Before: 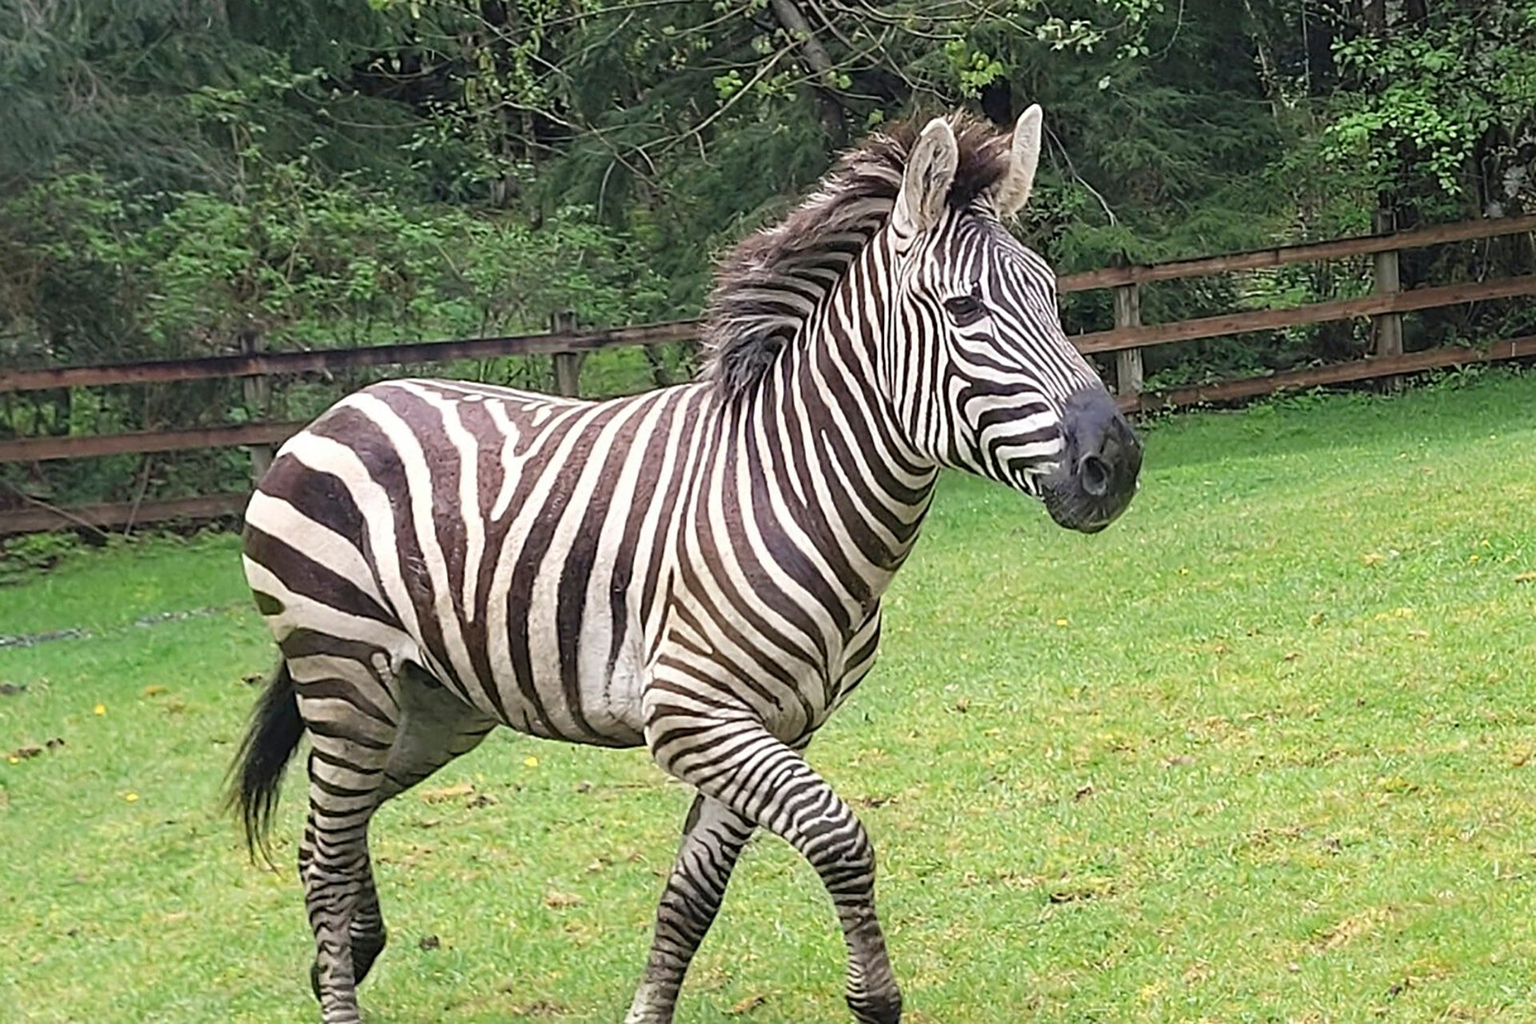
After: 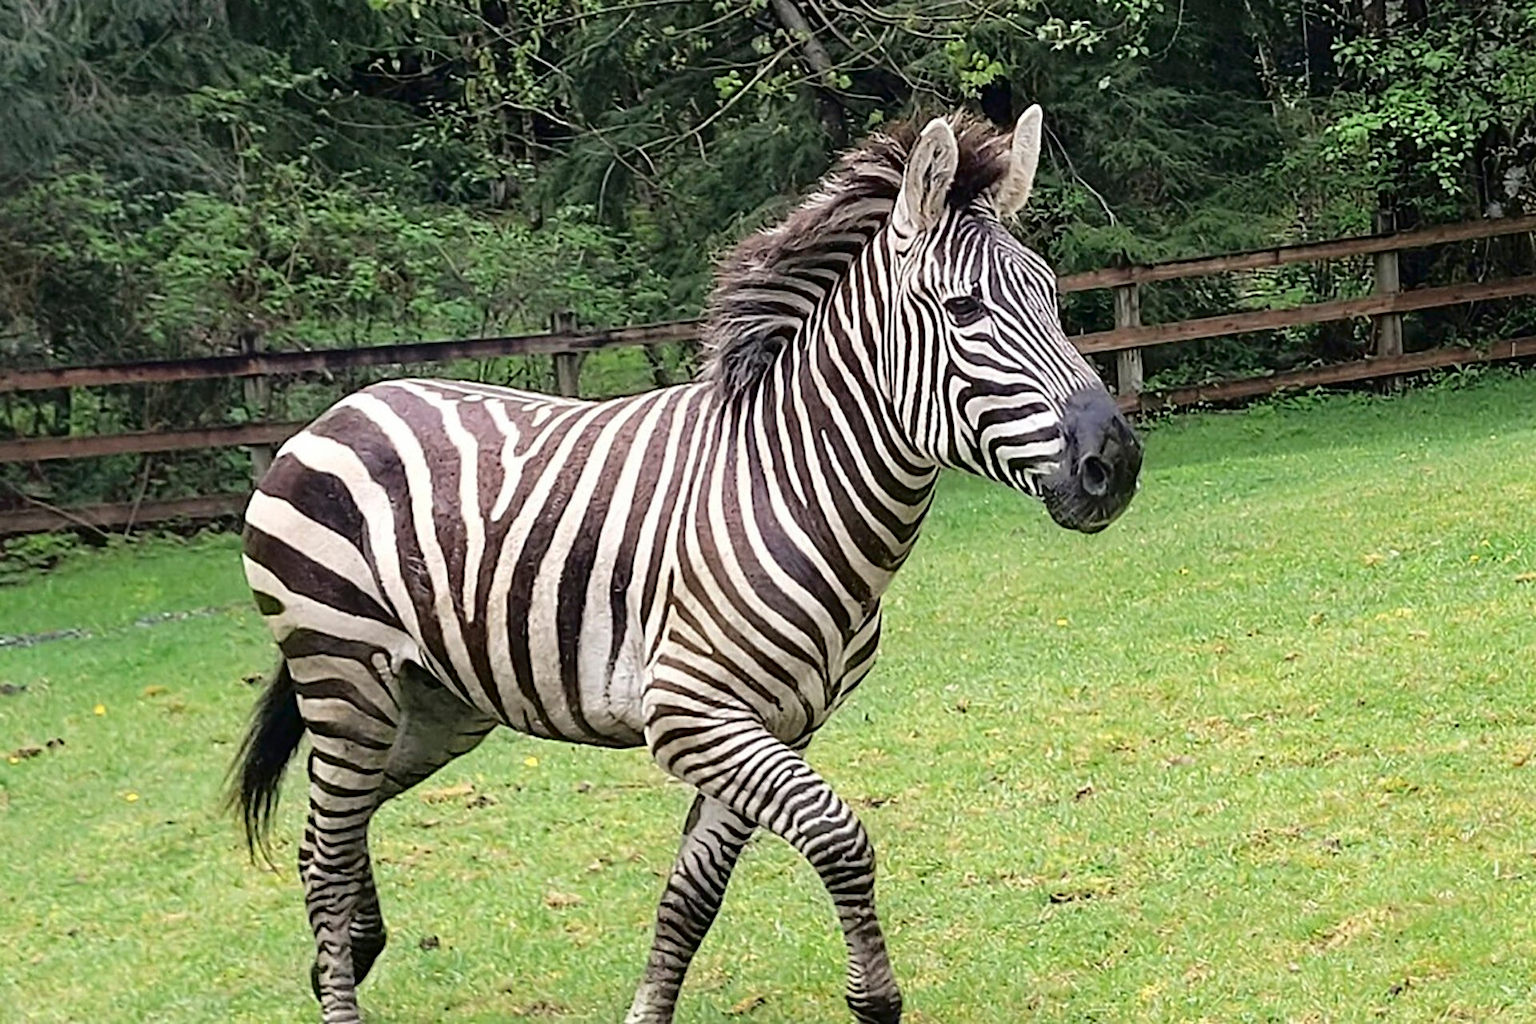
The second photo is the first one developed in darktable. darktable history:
fill light: exposure -2 EV, width 8.6
